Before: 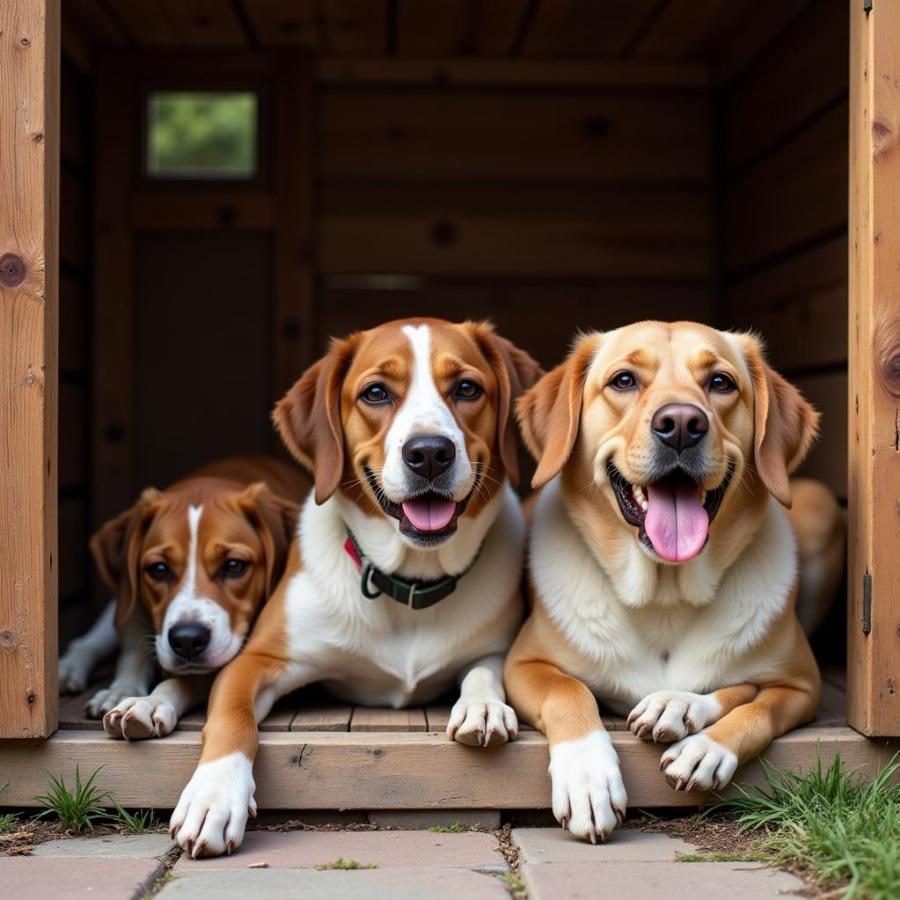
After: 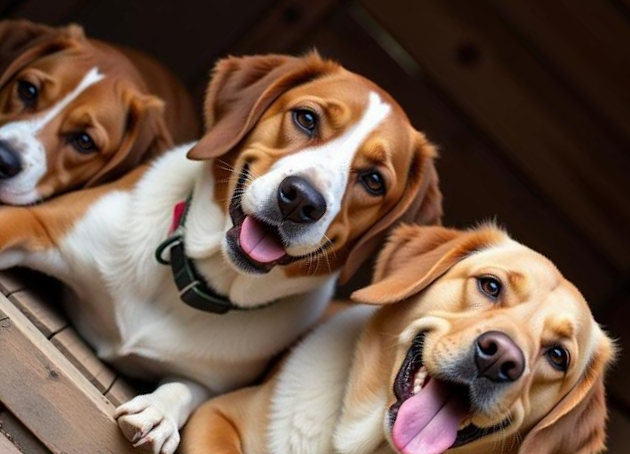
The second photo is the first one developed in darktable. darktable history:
crop and rotate: angle -45.1°, top 16.807%, right 0.962%, bottom 11.75%
